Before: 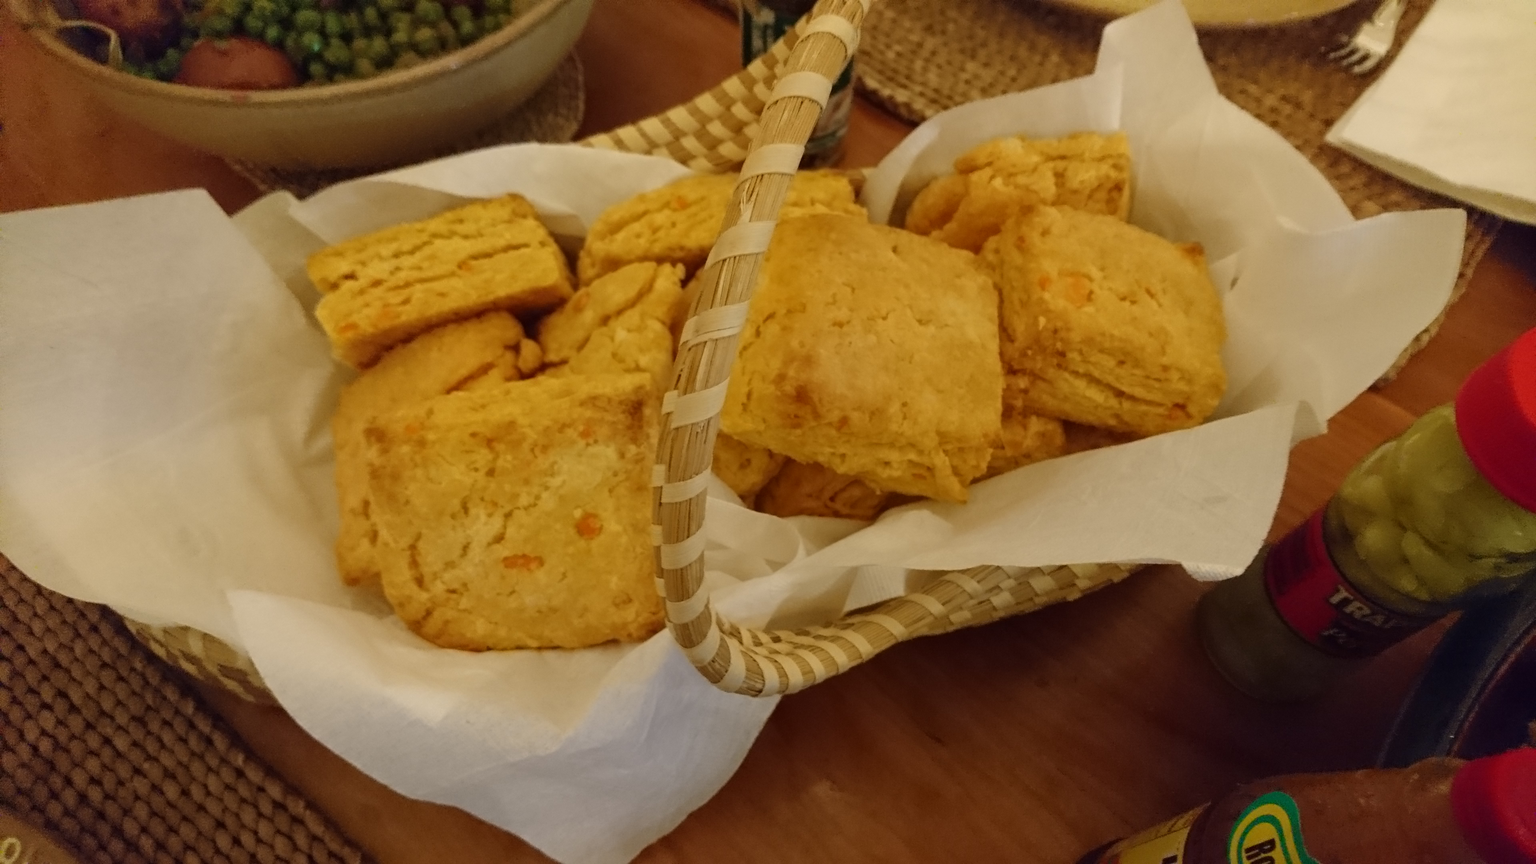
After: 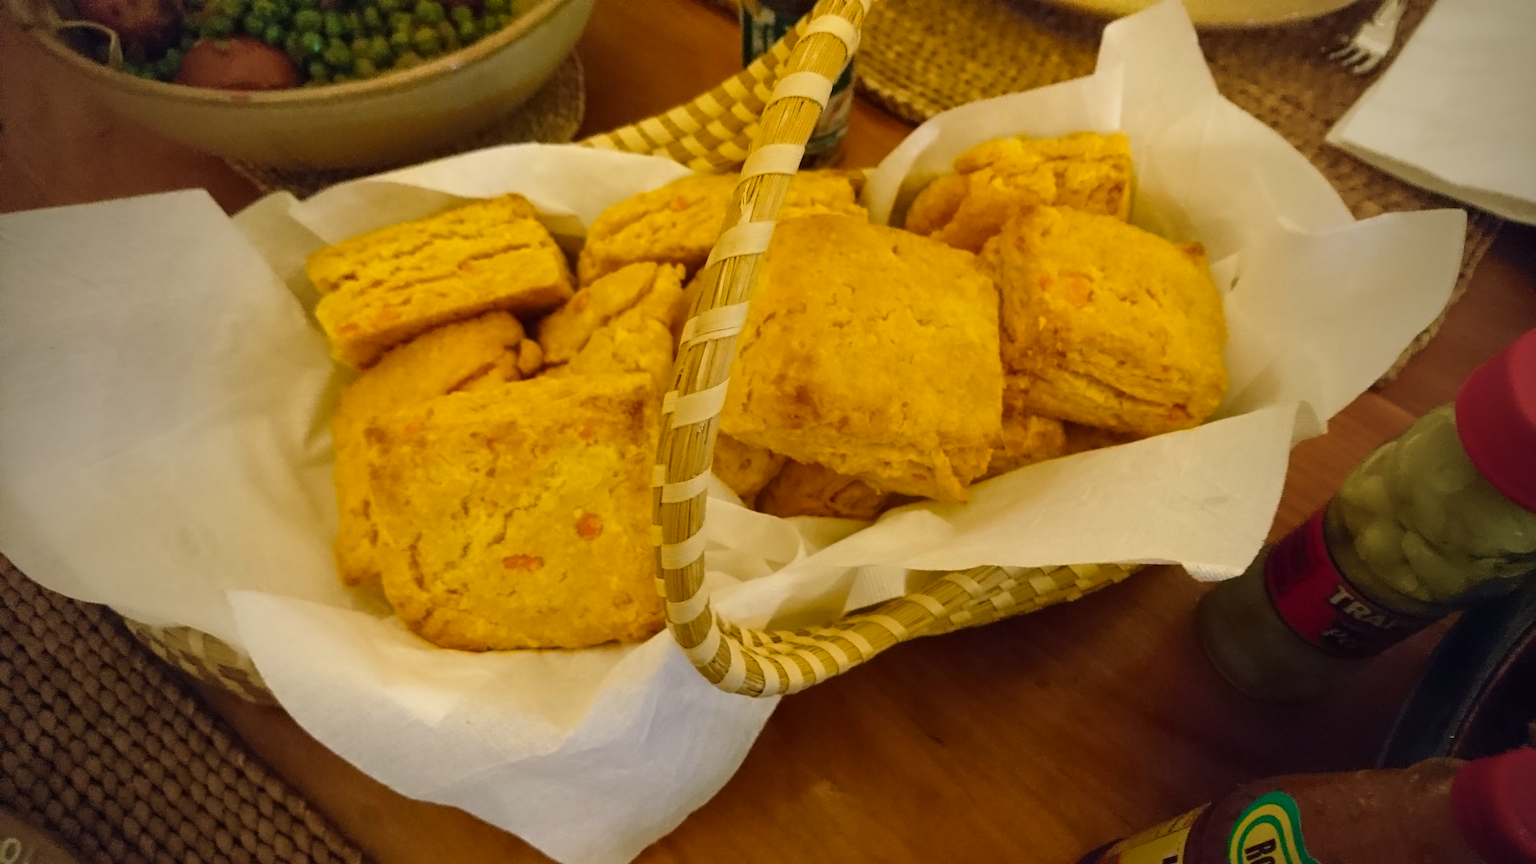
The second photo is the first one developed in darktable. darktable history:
tone equalizer: edges refinement/feathering 500, mask exposure compensation -1.57 EV, preserve details no
color balance rgb: shadows lift › chroma 2.466%, shadows lift › hue 190.57°, perceptual saturation grading › global saturation 24.895%
vignetting: fall-off start 72.55%, fall-off radius 107.71%, brightness -0.819, width/height ratio 0.731
base curve: curves: ch0 [(0, 0) (0.688, 0.865) (1, 1)], preserve colors none
